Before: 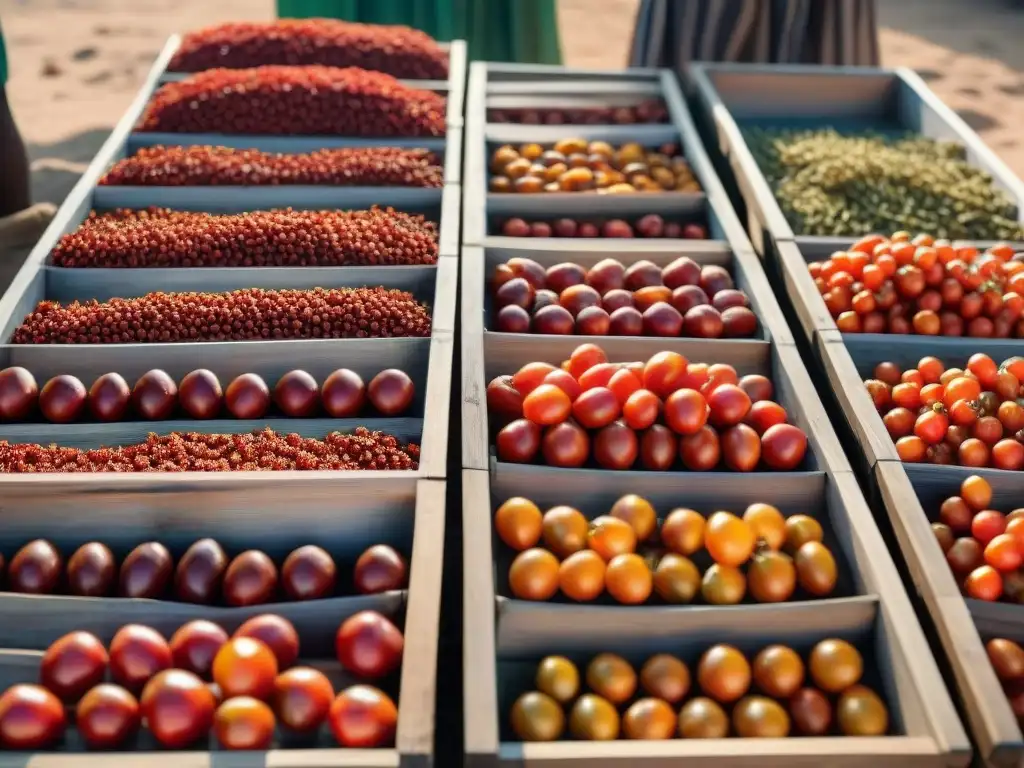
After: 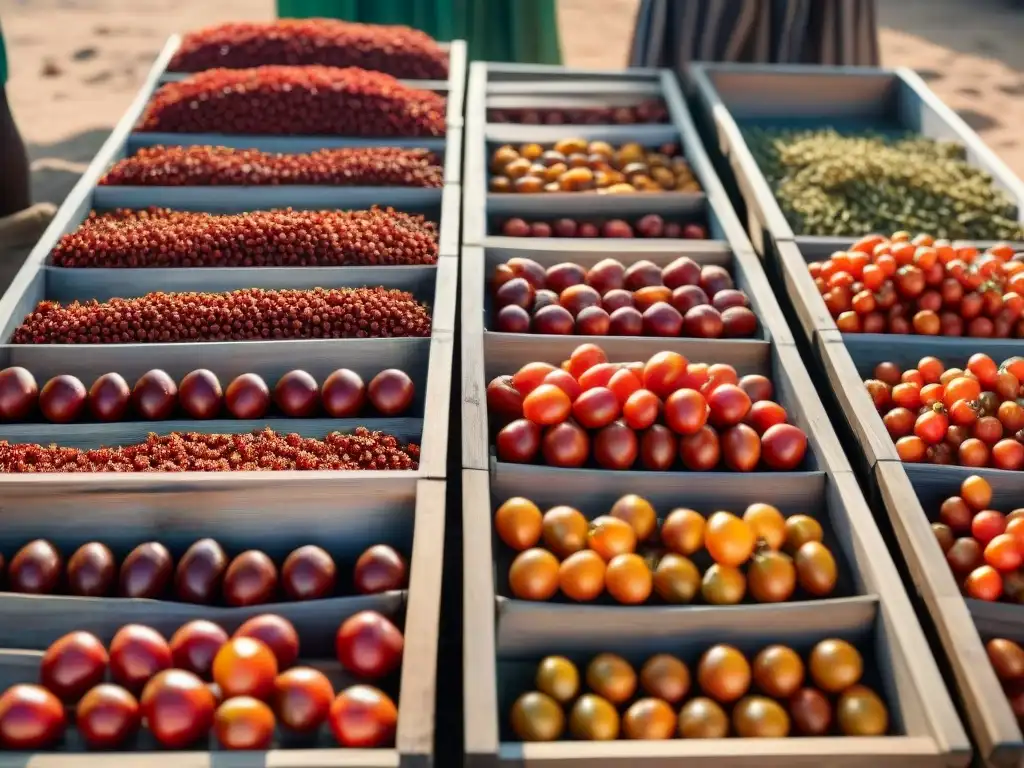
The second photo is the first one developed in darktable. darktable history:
contrast brightness saturation: contrast 0.076, saturation 0.024
